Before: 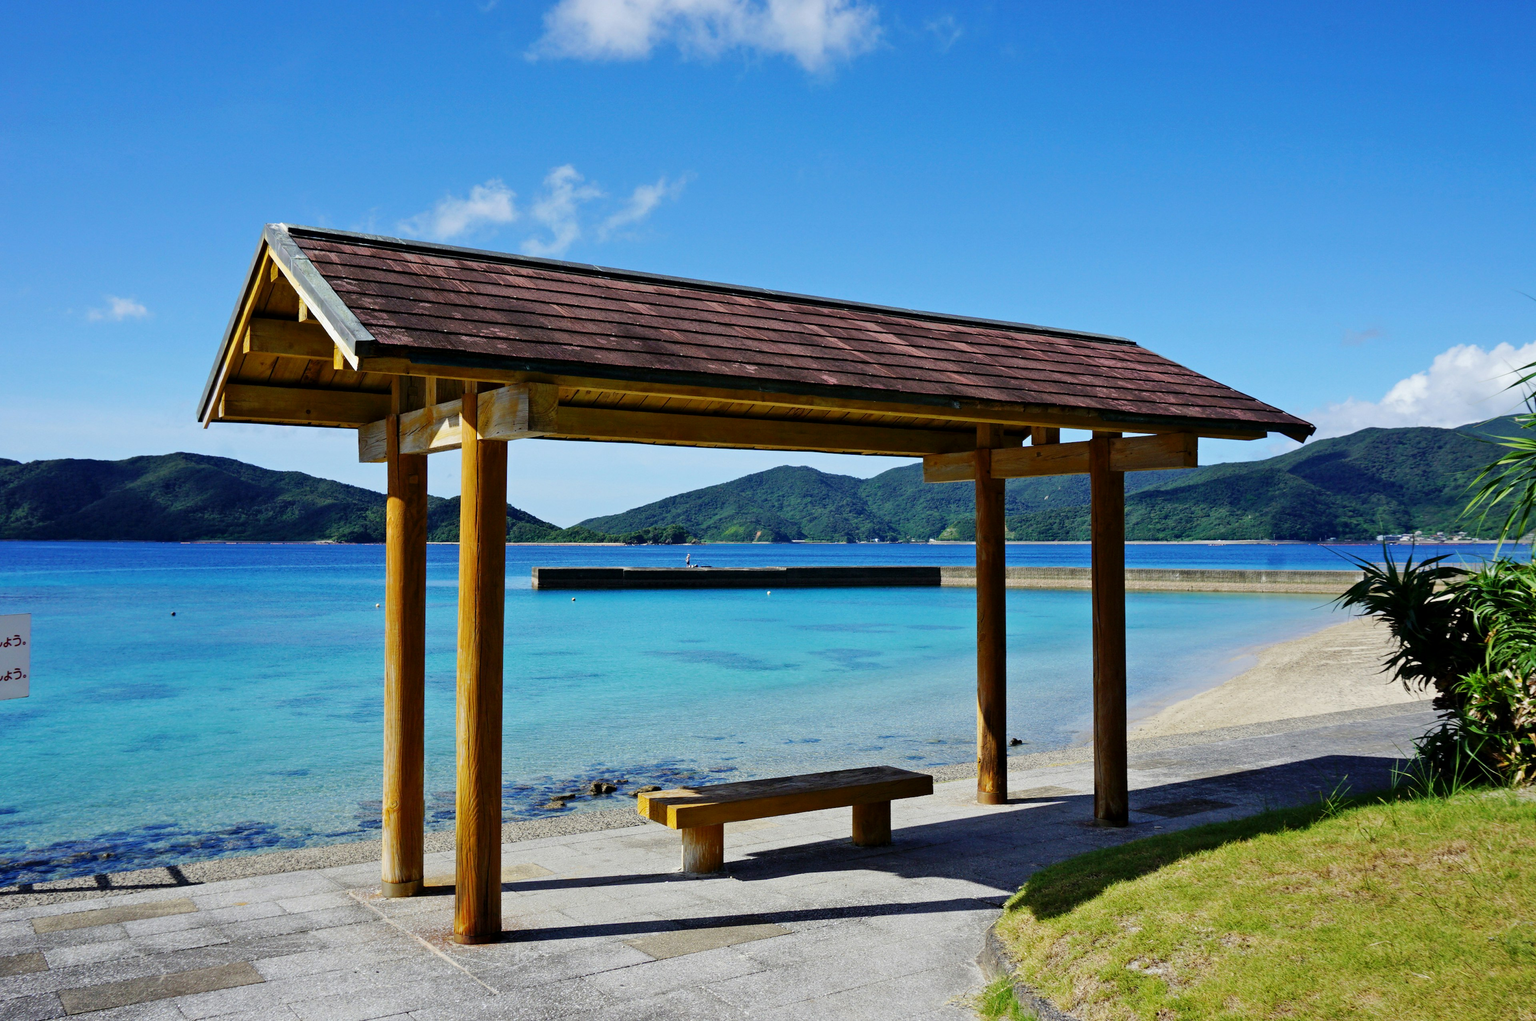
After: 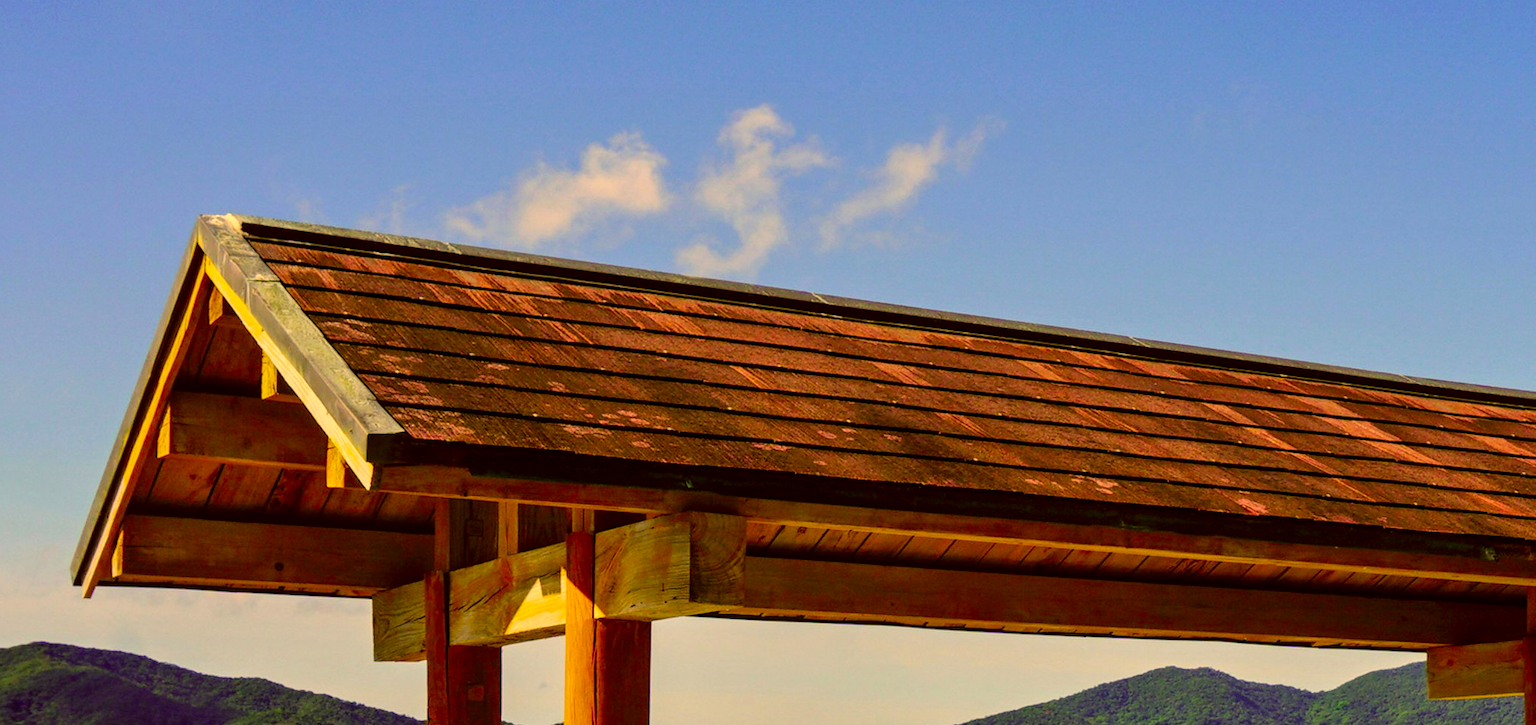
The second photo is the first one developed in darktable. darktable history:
crop: left 10.356%, top 10.648%, right 36.055%, bottom 51.29%
color correction: highlights a* 11.08, highlights b* 30.37, shadows a* 2.61, shadows b* 17.09, saturation 1.72
local contrast: on, module defaults
